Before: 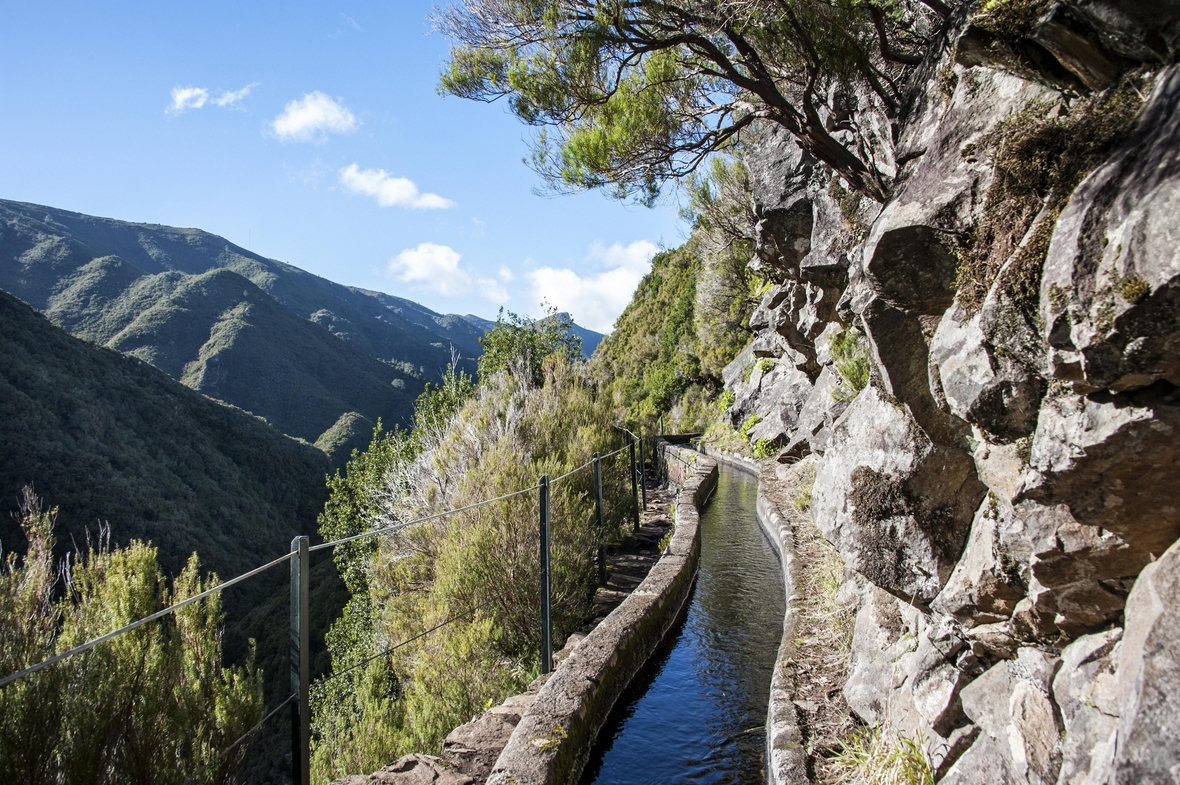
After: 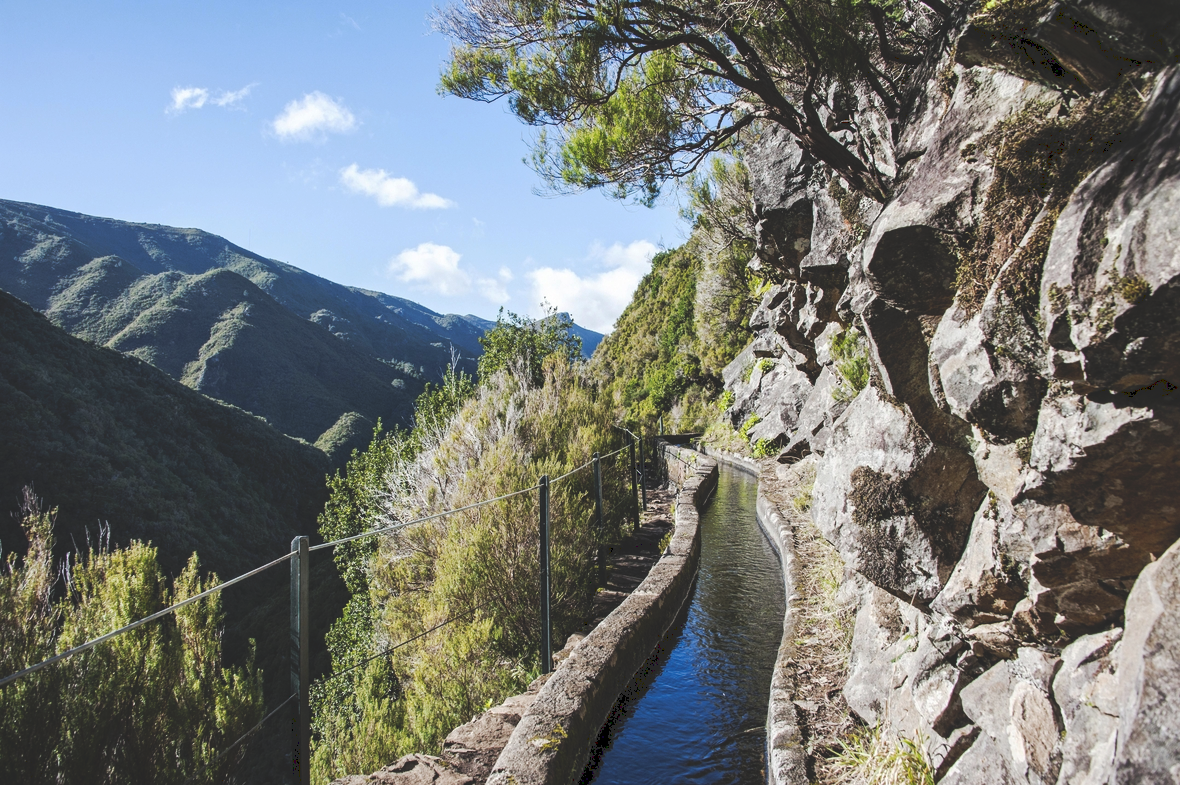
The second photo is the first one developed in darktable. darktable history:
color balance rgb: on, module defaults
tone curve: curves: ch0 [(0, 0) (0.003, 0.156) (0.011, 0.156) (0.025, 0.157) (0.044, 0.164) (0.069, 0.172) (0.1, 0.181) (0.136, 0.191) (0.177, 0.214) (0.224, 0.245) (0.277, 0.285) (0.335, 0.333) (0.399, 0.387) (0.468, 0.471) (0.543, 0.556) (0.623, 0.648) (0.709, 0.734) (0.801, 0.809) (0.898, 0.891) (1, 1)], preserve colors none
